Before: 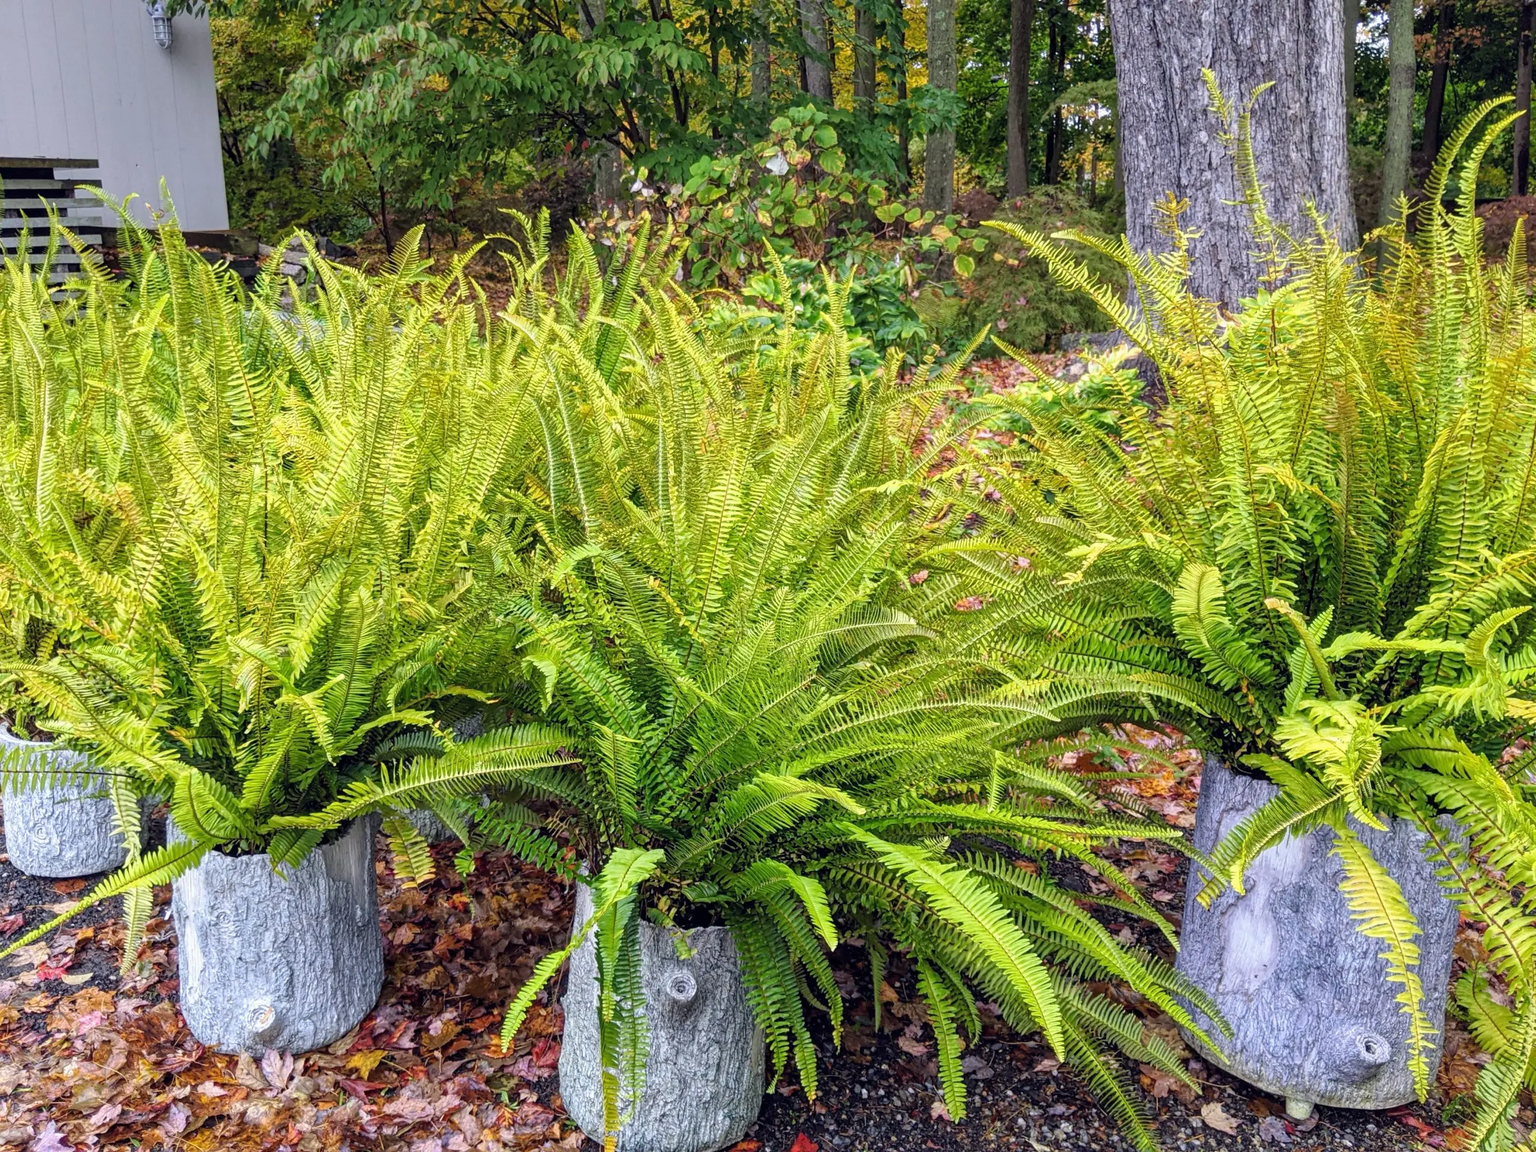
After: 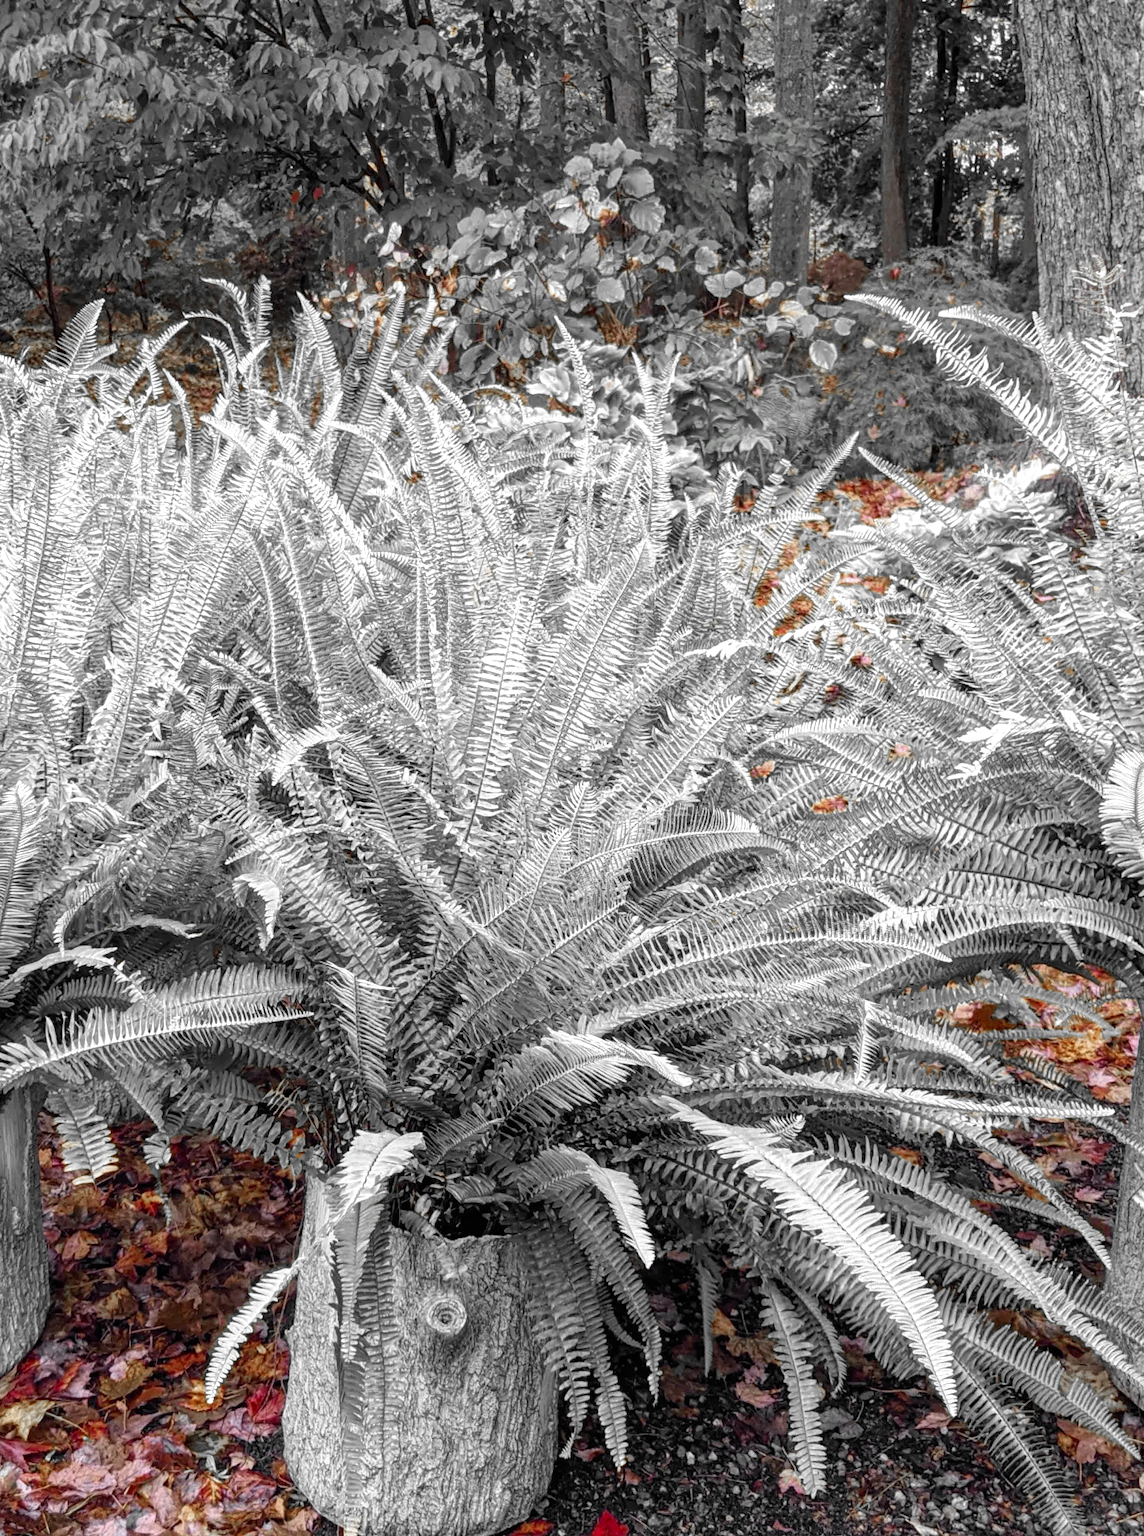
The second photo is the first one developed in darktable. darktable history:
crop and rotate: left 22.6%, right 21.499%
color zones: curves: ch0 [(0, 0.497) (0.096, 0.361) (0.221, 0.538) (0.429, 0.5) (0.571, 0.5) (0.714, 0.5) (0.857, 0.5) (1, 0.497)]; ch1 [(0, 0.5) (0.143, 0.5) (0.257, -0.002) (0.429, 0.04) (0.571, -0.001) (0.714, -0.015) (0.857, 0.024) (1, 0.5)]
